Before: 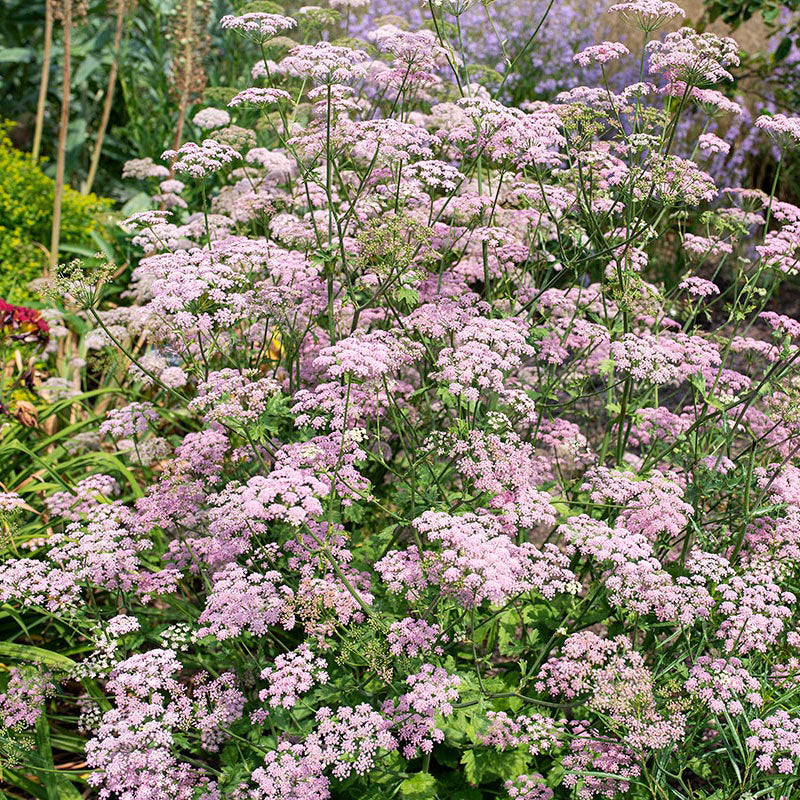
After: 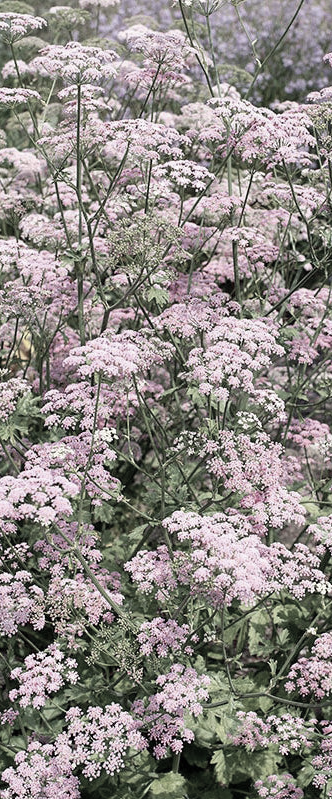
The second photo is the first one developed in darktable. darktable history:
crop: left 31.269%, right 27.182%
color balance rgb: perceptual saturation grading › global saturation 0.754%
color zones: curves: ch1 [(0, 0.34) (0.143, 0.164) (0.286, 0.152) (0.429, 0.176) (0.571, 0.173) (0.714, 0.188) (0.857, 0.199) (1, 0.34)]
